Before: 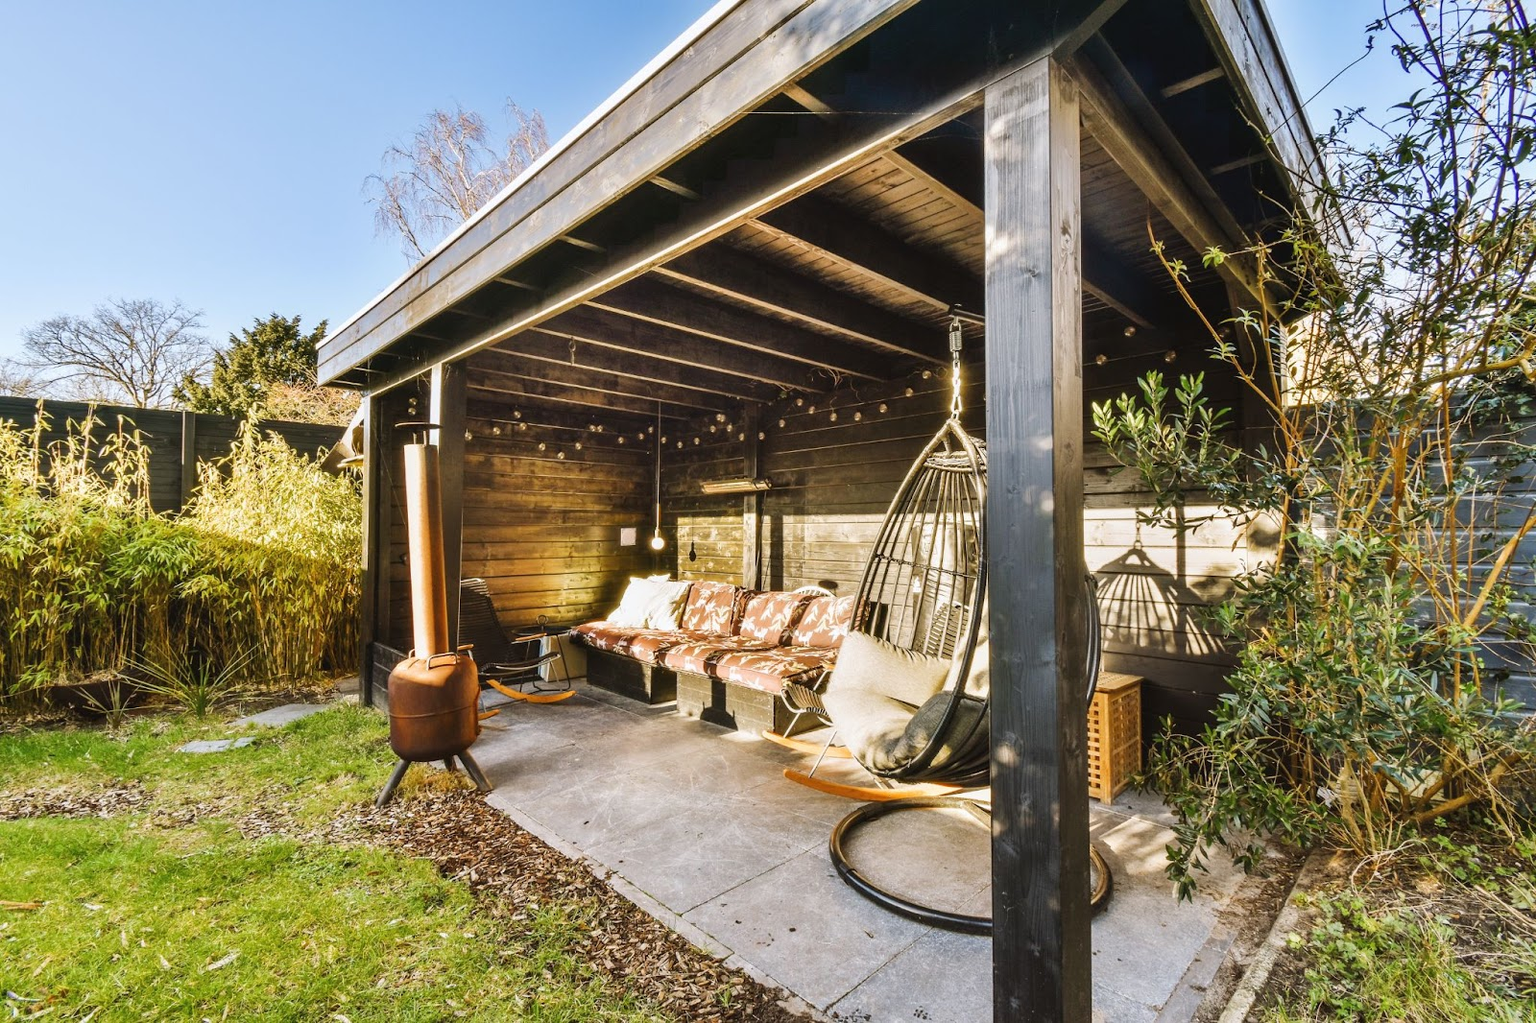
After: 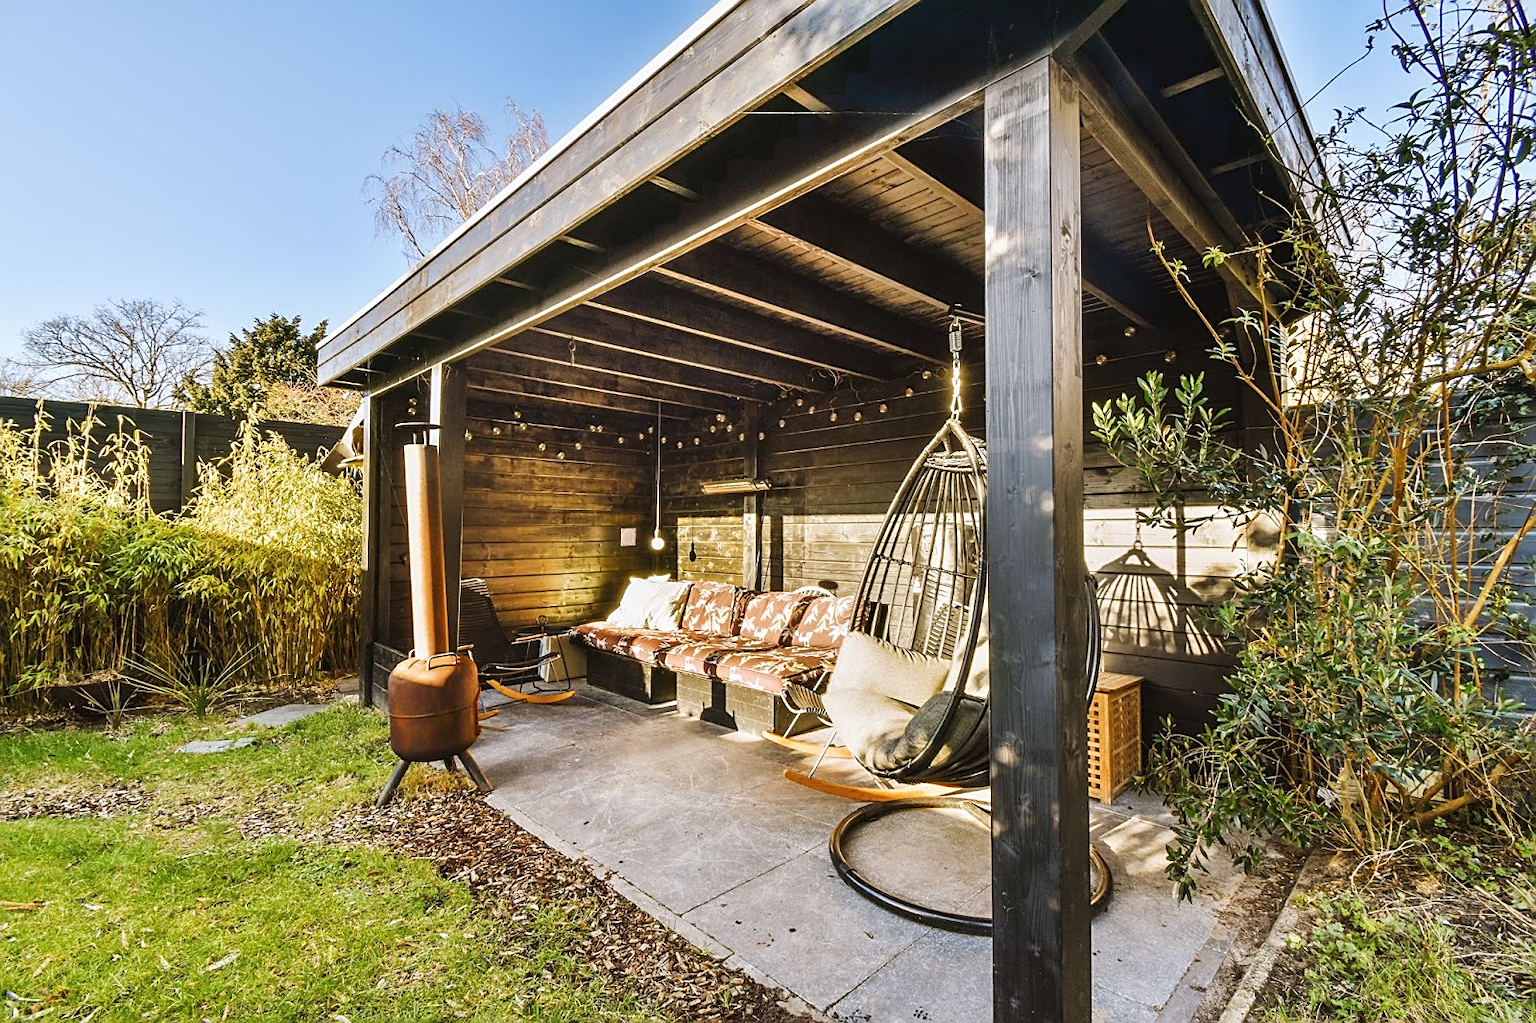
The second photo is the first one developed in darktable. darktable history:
vignetting: fall-off start 116.07%, fall-off radius 59.19%
sharpen: on, module defaults
